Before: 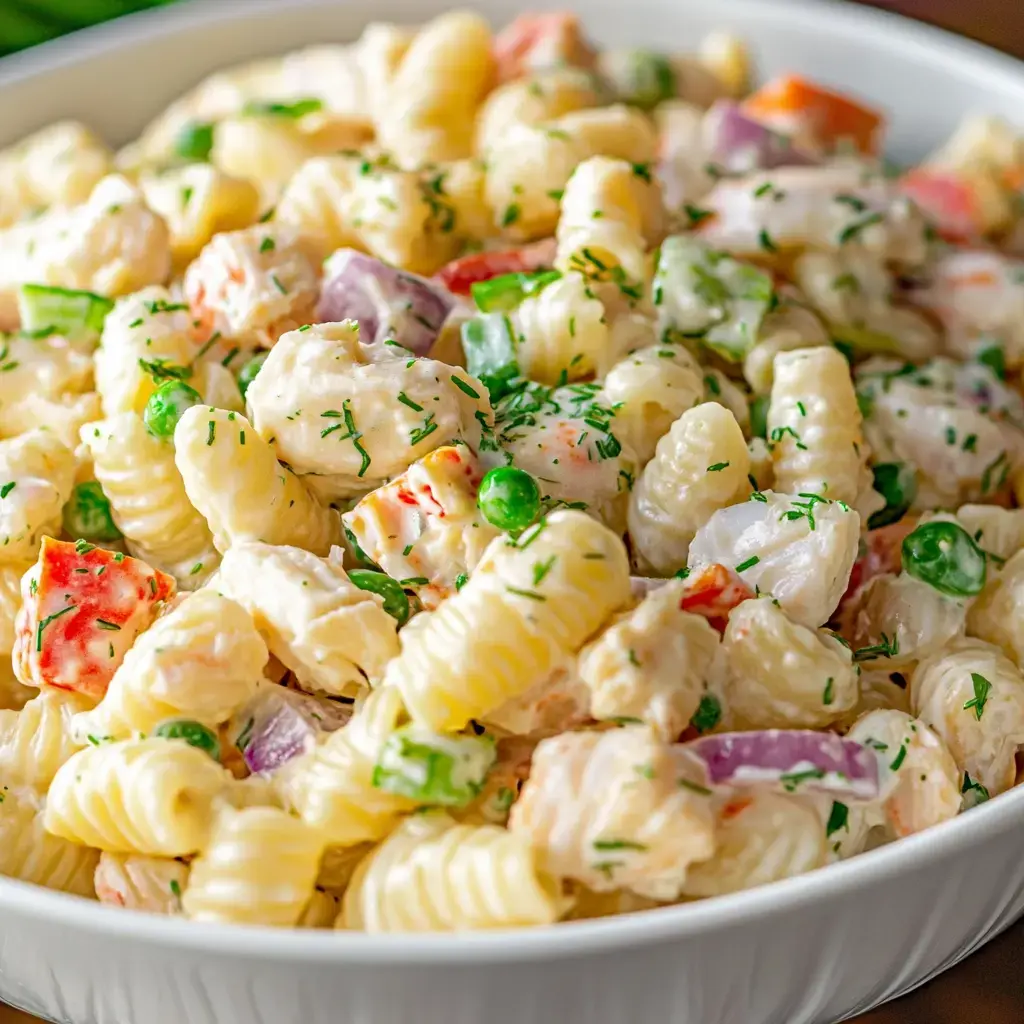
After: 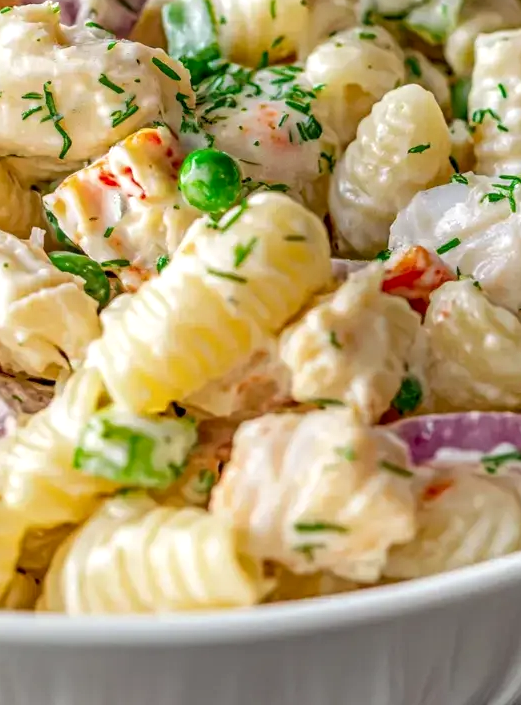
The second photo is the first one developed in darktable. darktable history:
local contrast: on, module defaults
crop and rotate: left 29.237%, top 31.152%, right 19.807%
